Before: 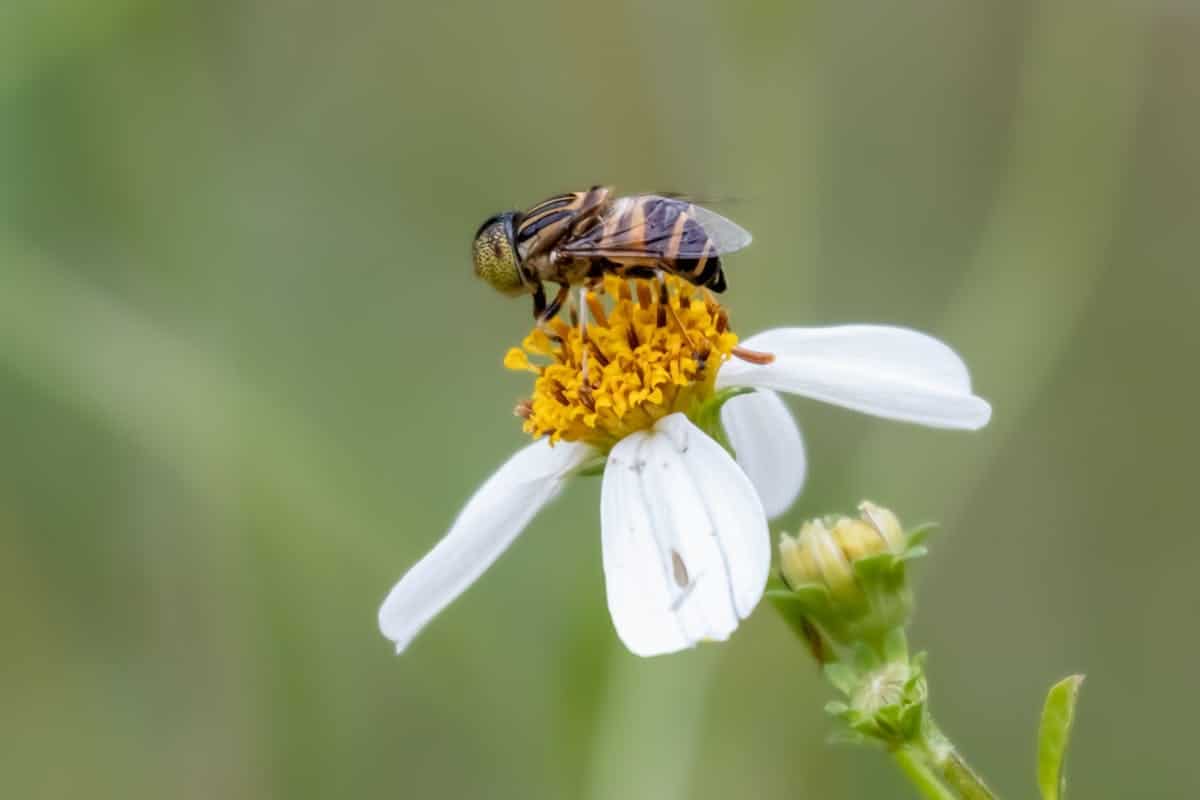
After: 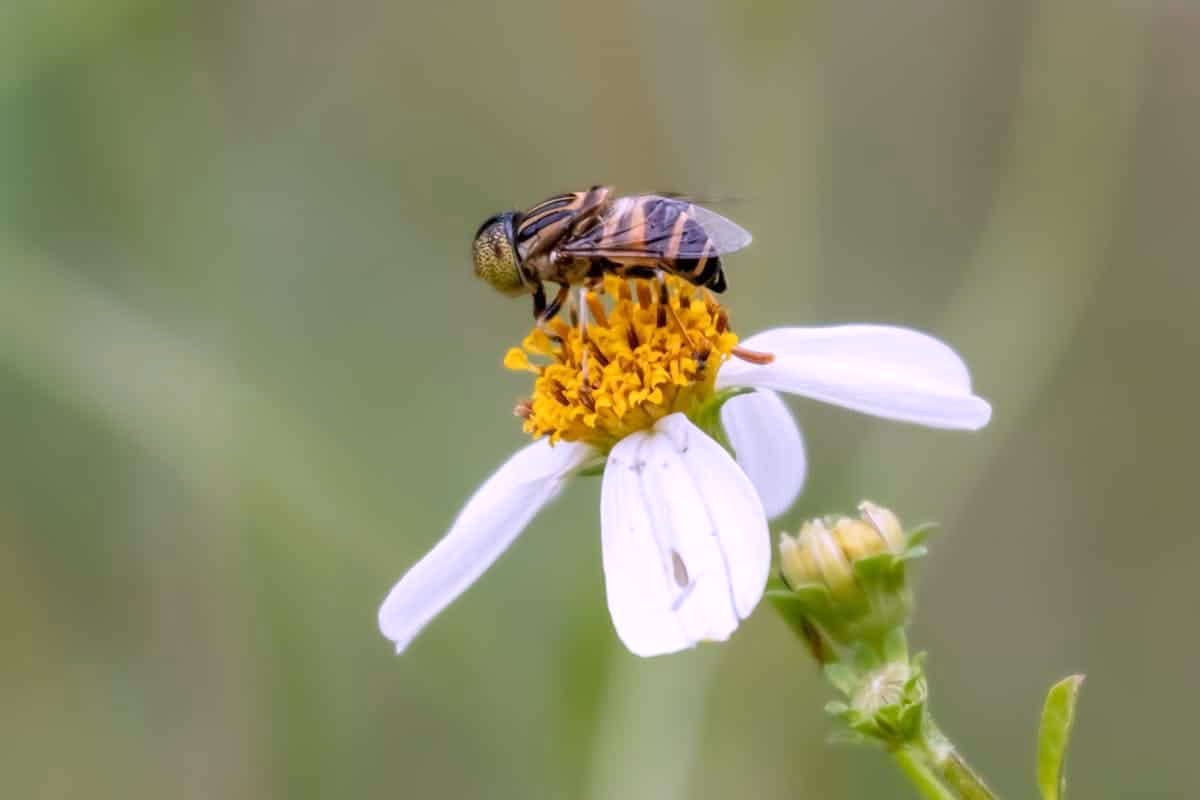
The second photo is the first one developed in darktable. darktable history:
white balance: red 1.066, blue 1.119
color balance: on, module defaults
